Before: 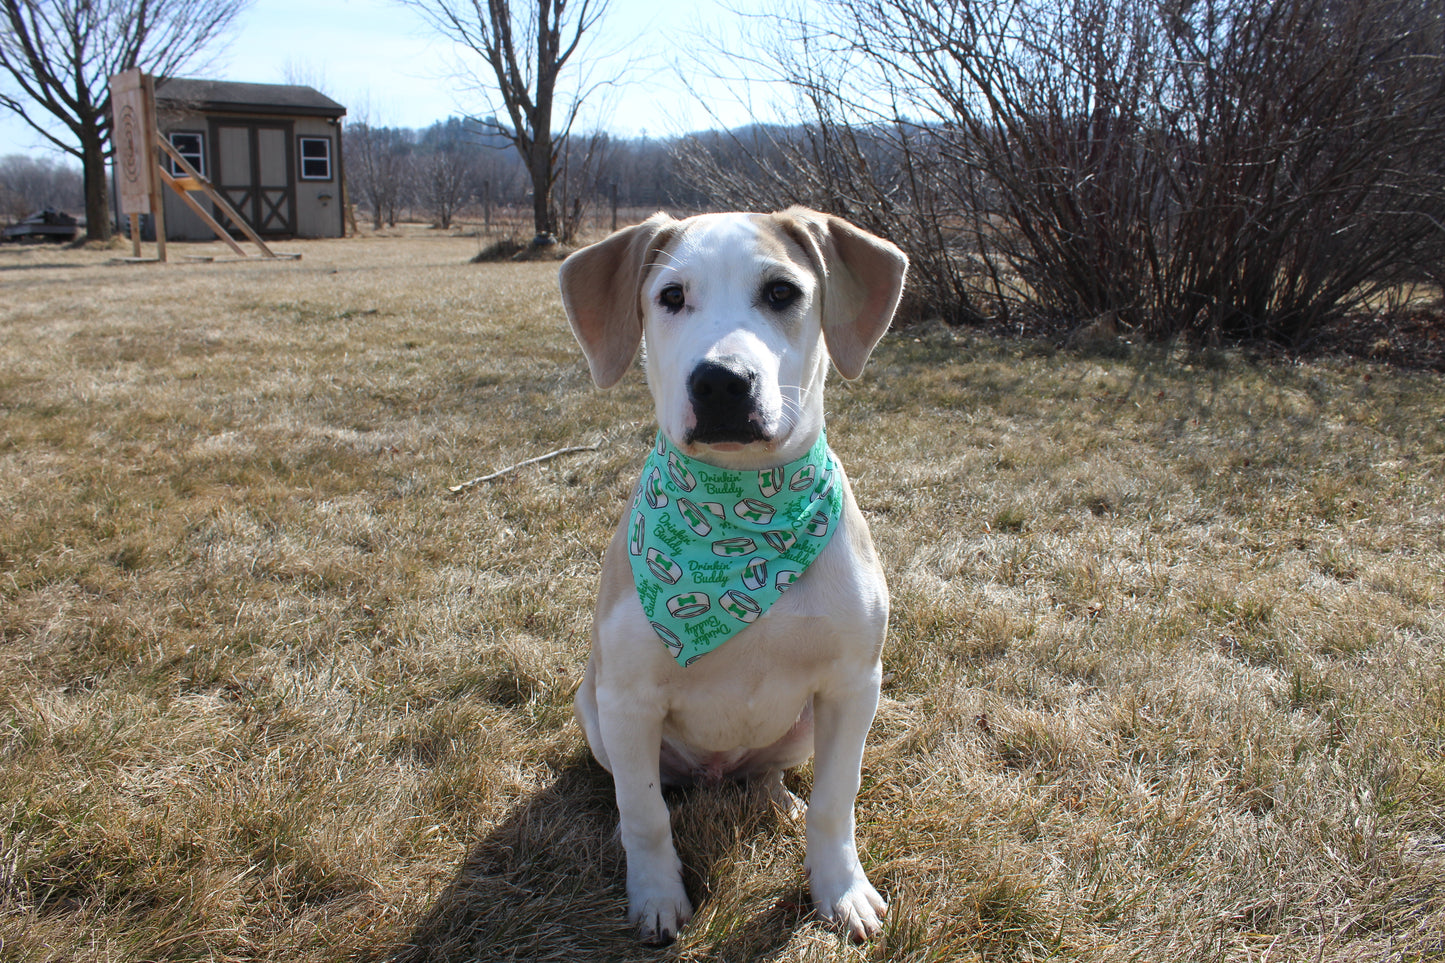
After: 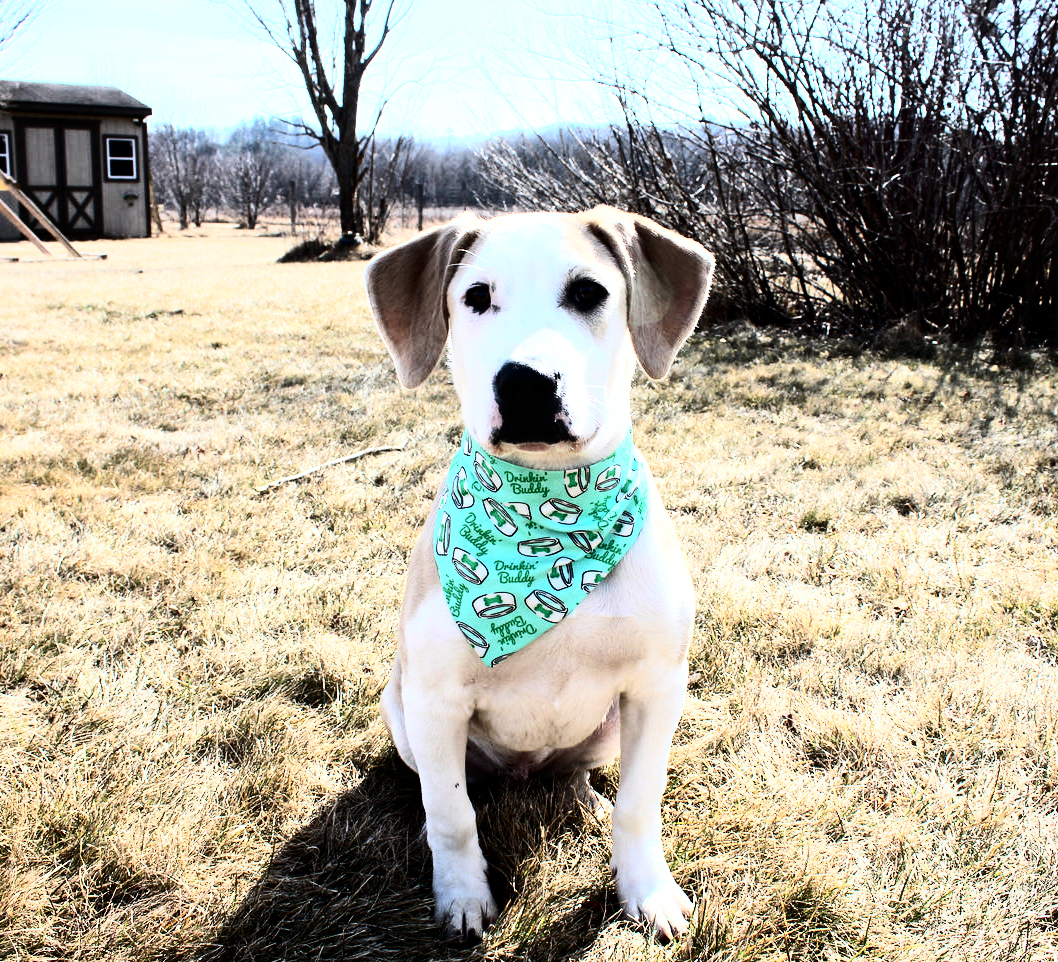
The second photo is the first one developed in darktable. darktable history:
crop: left 13.443%, right 13.31%
local contrast: mode bilateral grid, contrast 20, coarseness 50, detail 120%, midtone range 0.2
contrast brightness saturation: contrast 0.28
rgb curve: curves: ch0 [(0, 0) (0.21, 0.15) (0.24, 0.21) (0.5, 0.75) (0.75, 0.96) (0.89, 0.99) (1, 1)]; ch1 [(0, 0.02) (0.21, 0.13) (0.25, 0.2) (0.5, 0.67) (0.75, 0.9) (0.89, 0.97) (1, 1)]; ch2 [(0, 0.02) (0.21, 0.13) (0.25, 0.2) (0.5, 0.67) (0.75, 0.9) (0.89, 0.97) (1, 1)], compensate middle gray true
